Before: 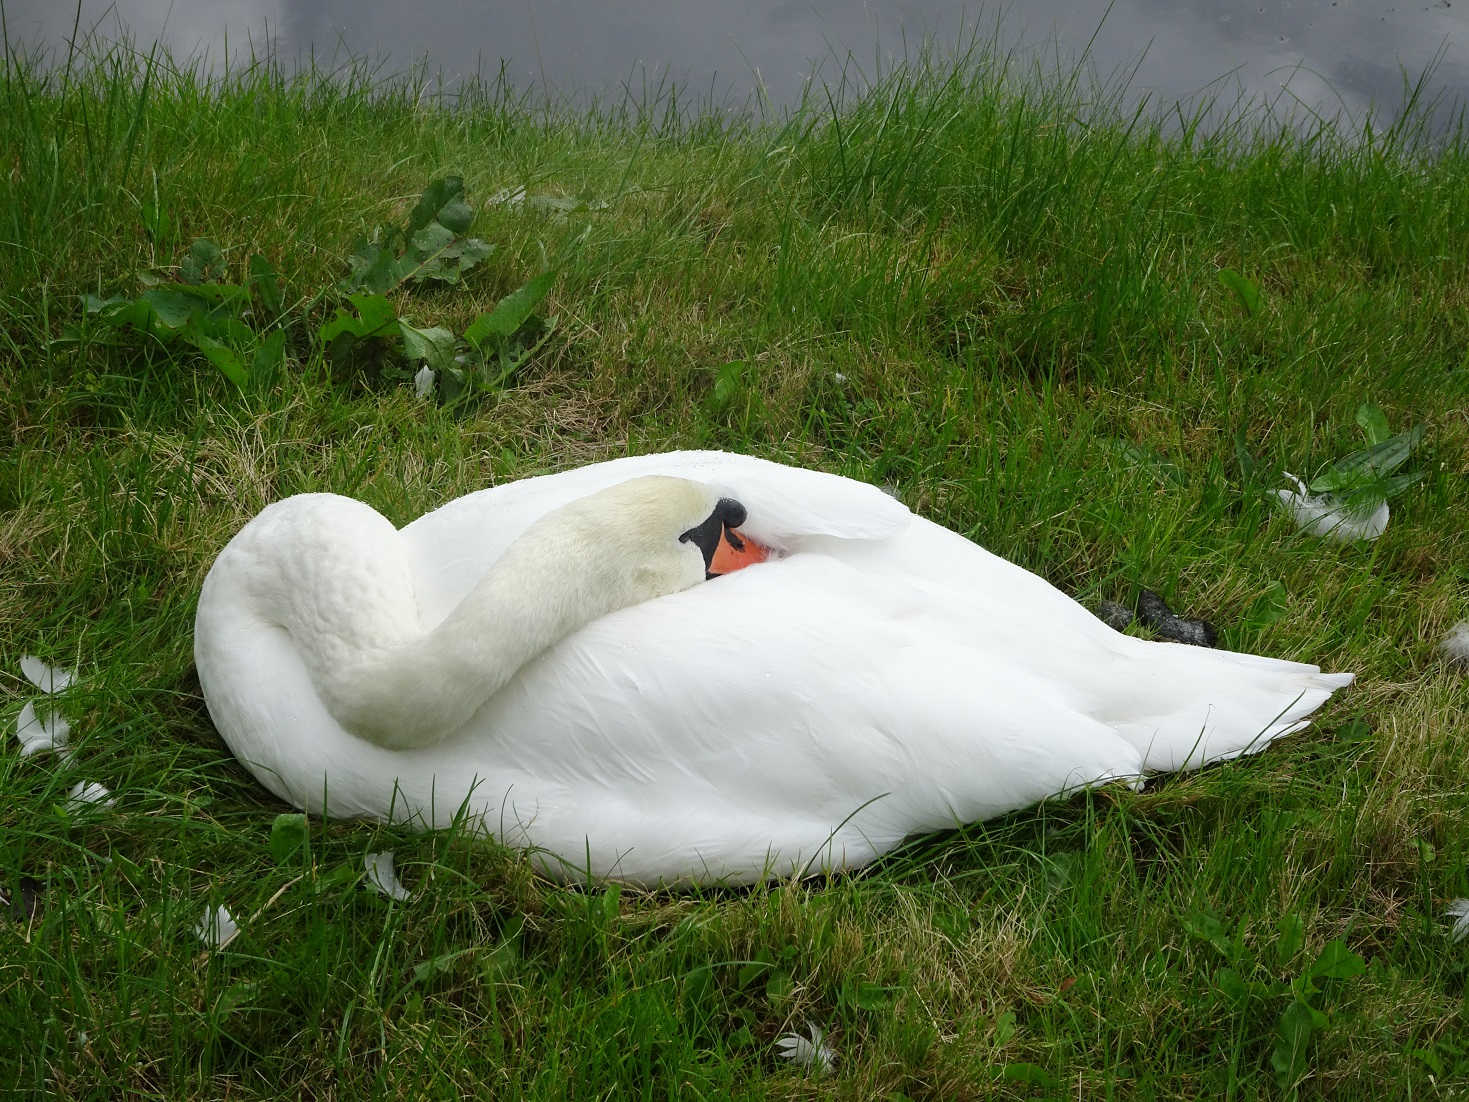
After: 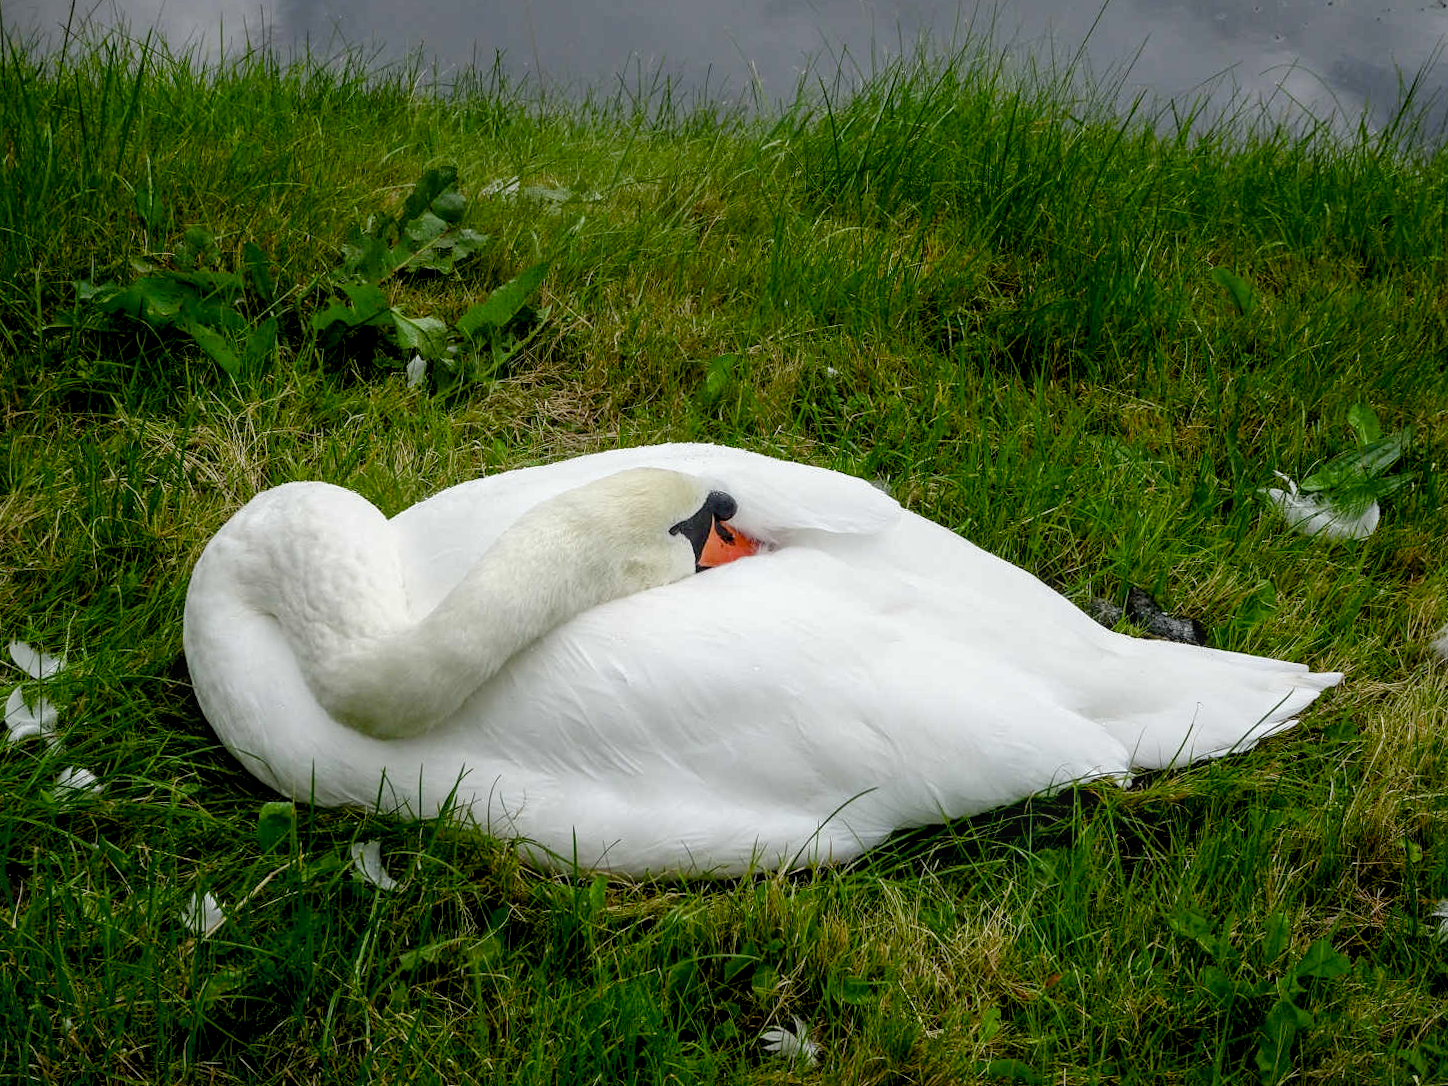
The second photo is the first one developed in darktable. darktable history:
local contrast: on, module defaults
color balance rgb: global offset › luminance -1.427%, perceptual saturation grading › global saturation 20%, perceptual saturation grading › highlights -24.865%, perceptual saturation grading › shadows 24.054%
shadows and highlights: shadows 61.76, white point adjustment 0.381, highlights -33.31, compress 84.21%
crop and rotate: angle -0.612°
